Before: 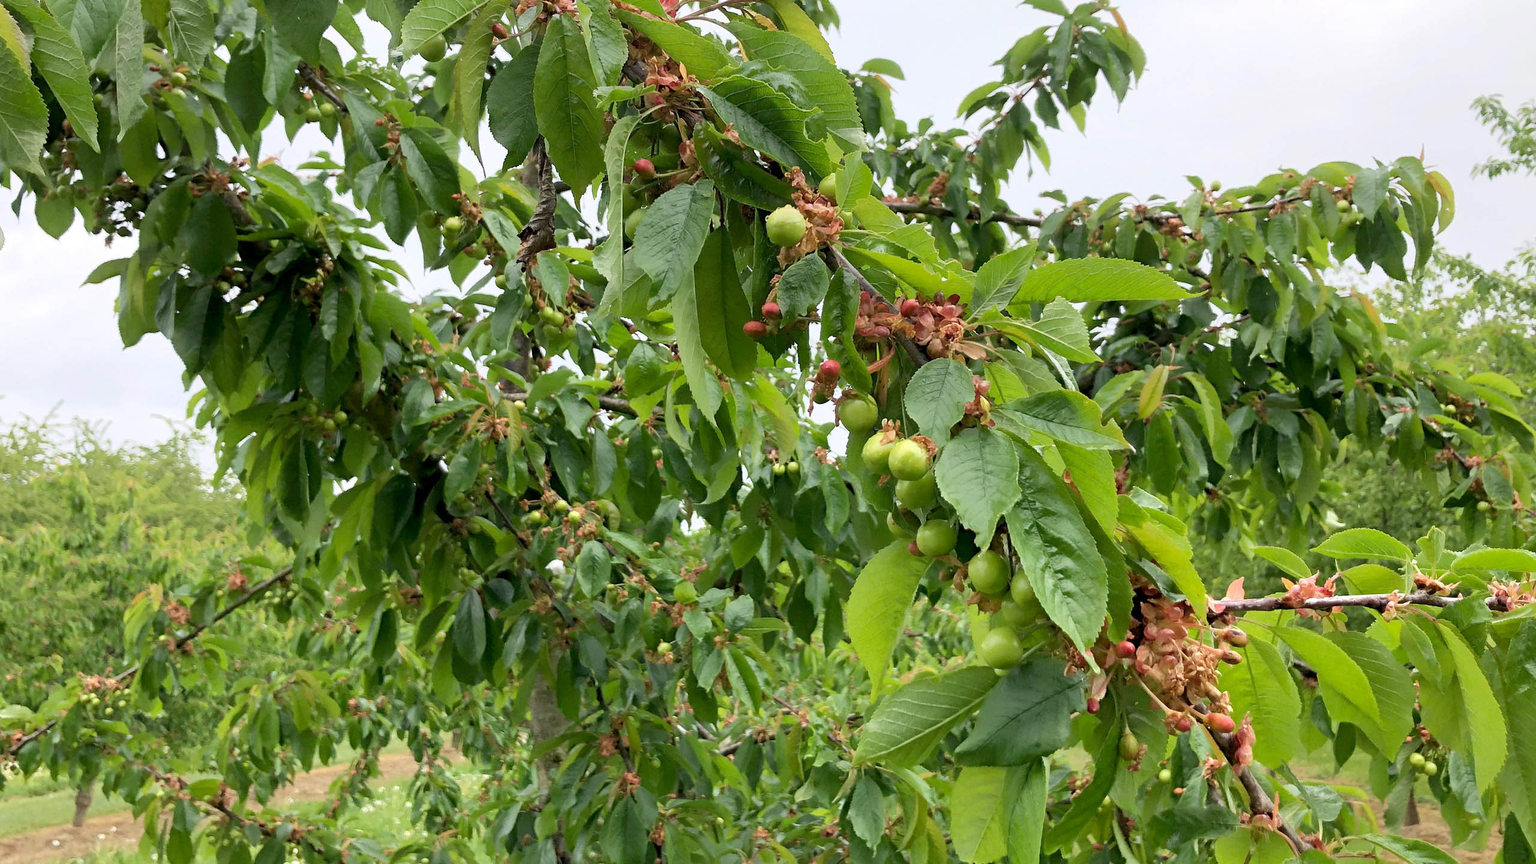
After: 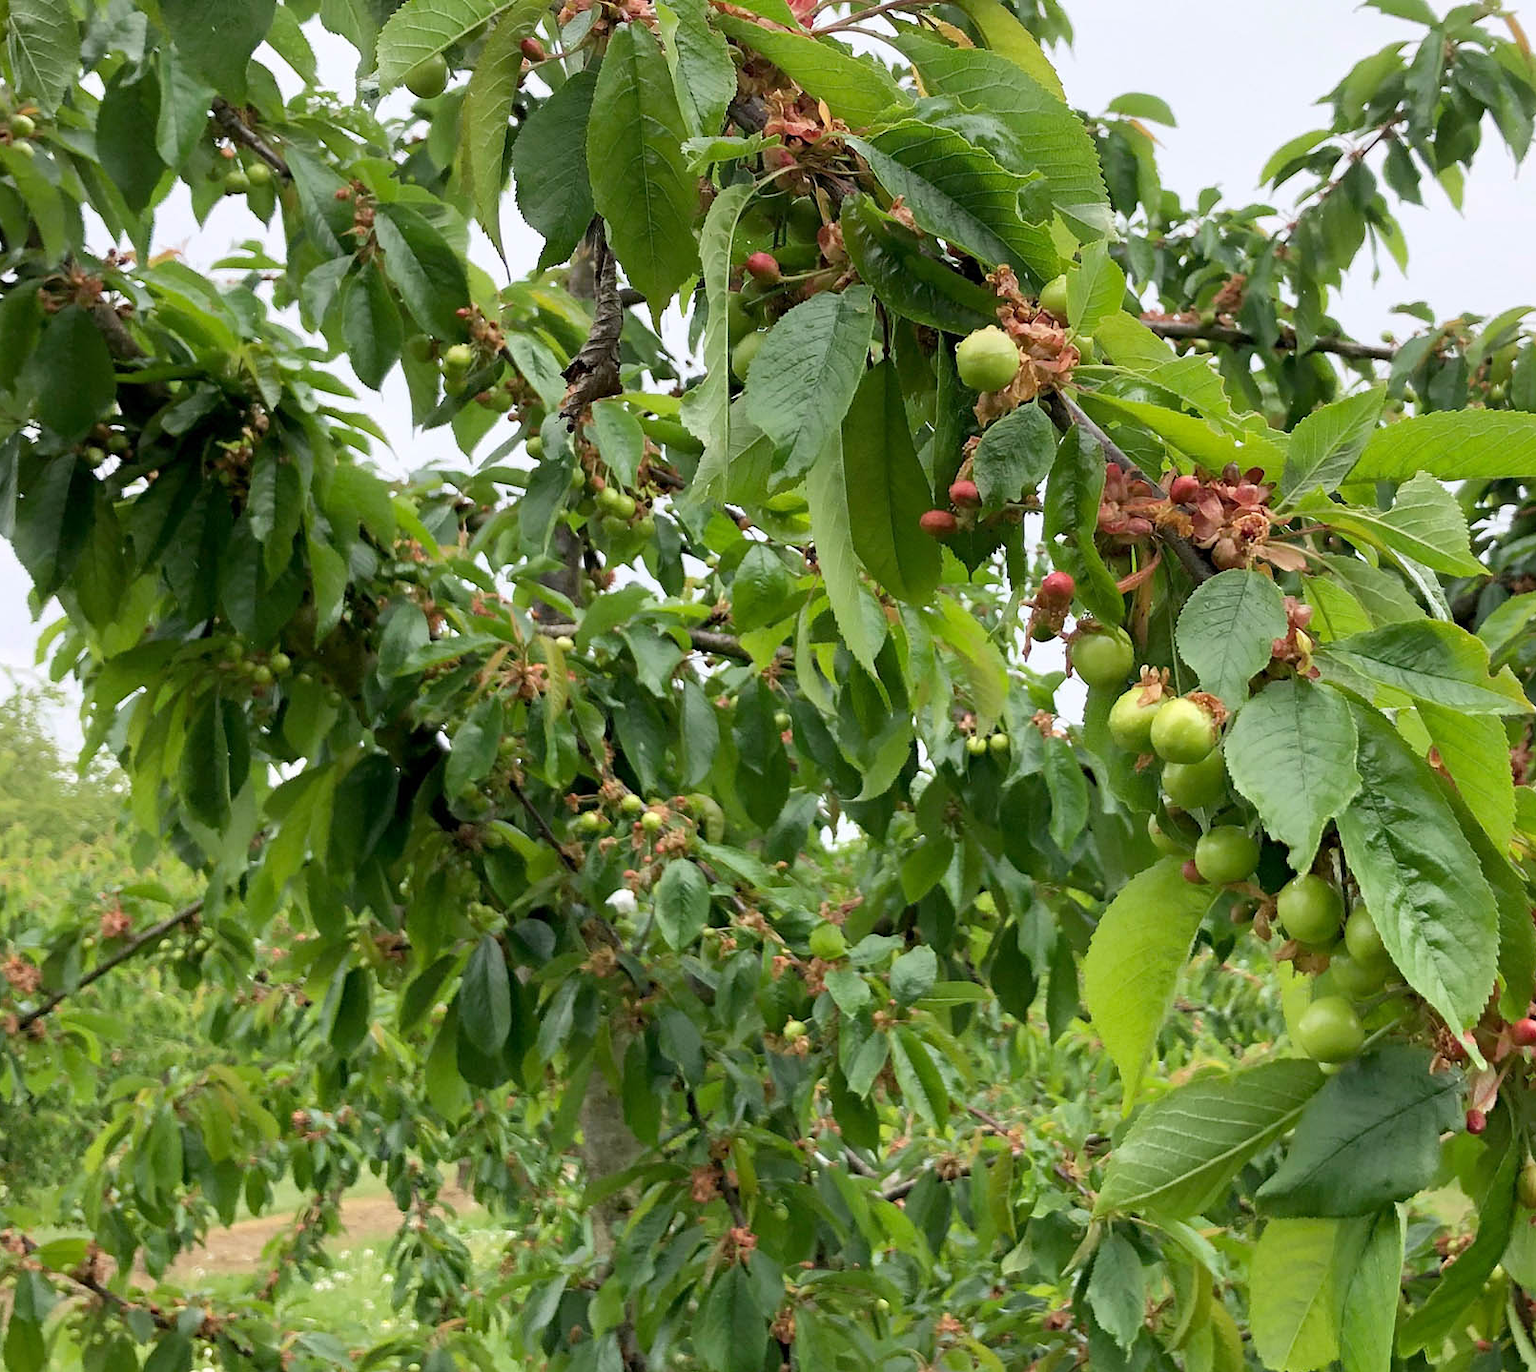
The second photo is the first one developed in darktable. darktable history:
crop: left 10.718%, right 26.324%
